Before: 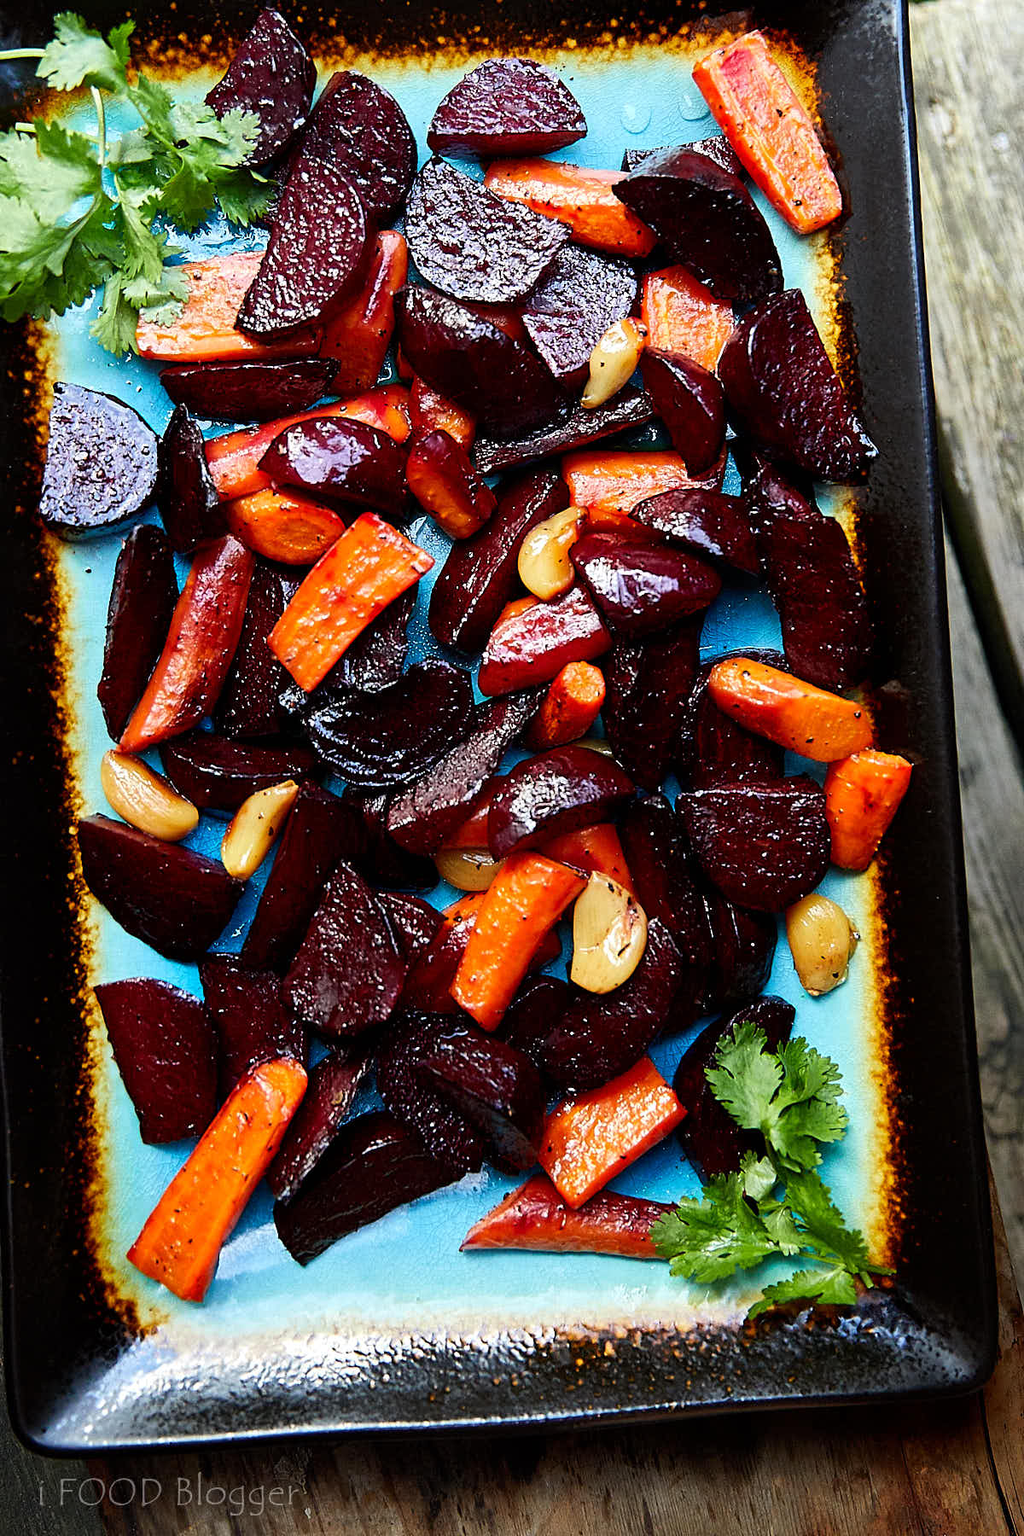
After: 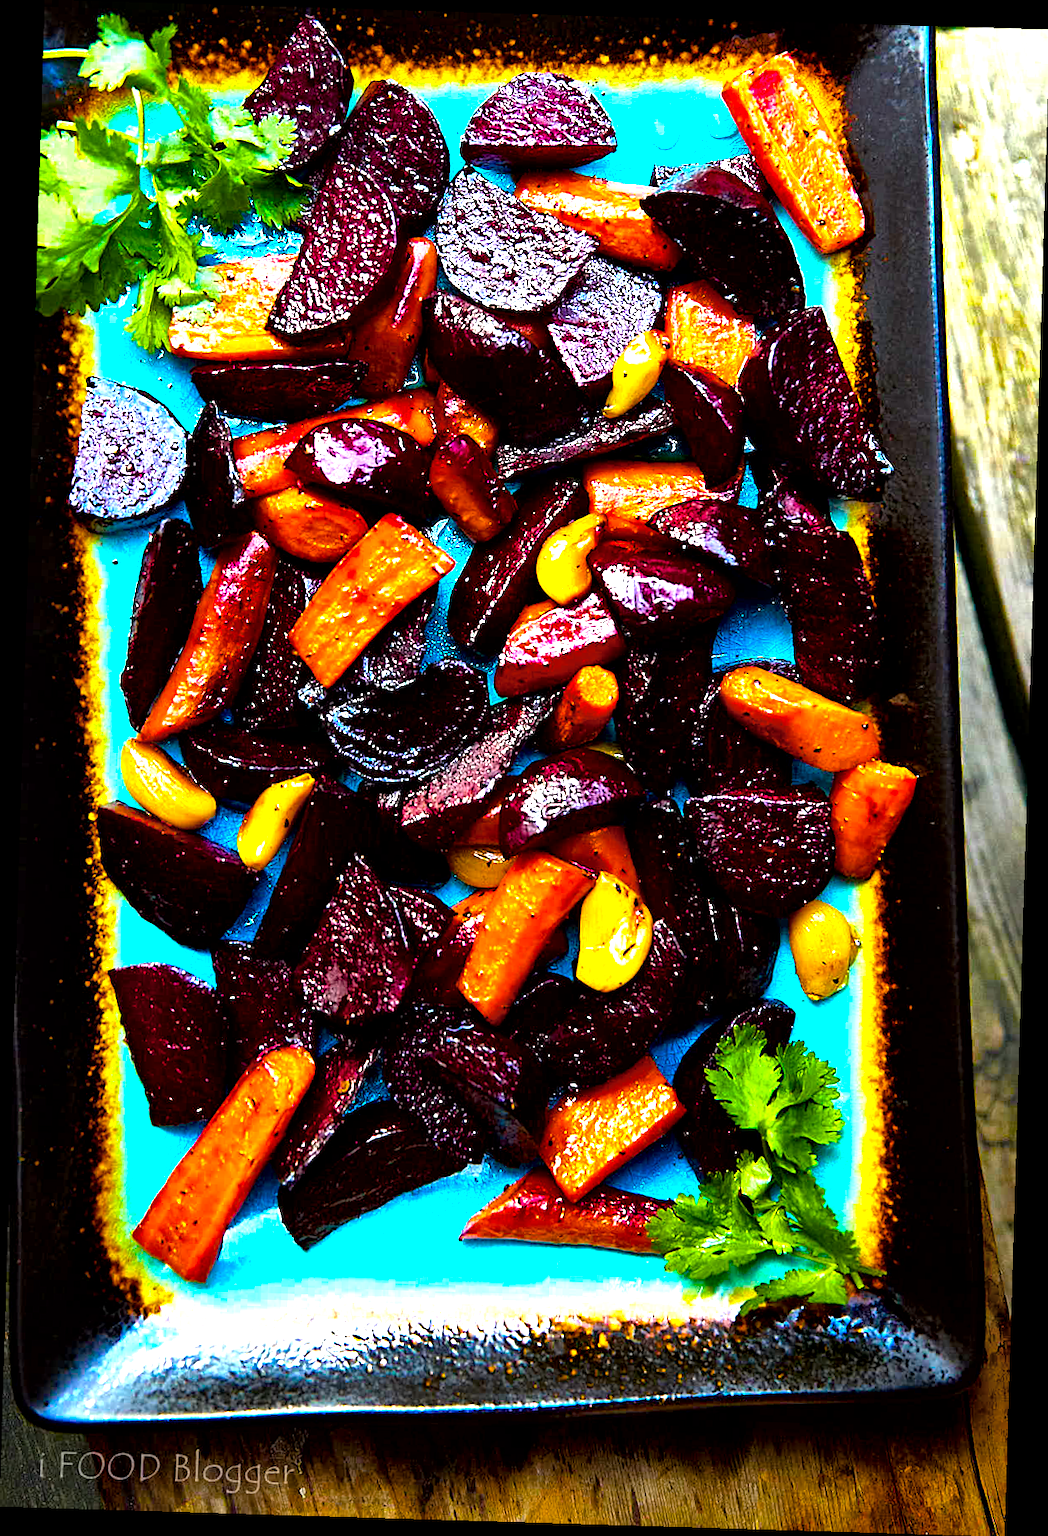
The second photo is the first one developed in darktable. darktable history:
color balance rgb: linear chroma grading › global chroma 20%, perceptual saturation grading › global saturation 65%, perceptual saturation grading › highlights 50%, perceptual saturation grading › shadows 30%, perceptual brilliance grading › global brilliance 12%, perceptual brilliance grading › highlights 15%, global vibrance 20%
local contrast: mode bilateral grid, contrast 70, coarseness 75, detail 180%, midtone range 0.2
rotate and perspective: rotation 1.72°, automatic cropping off
